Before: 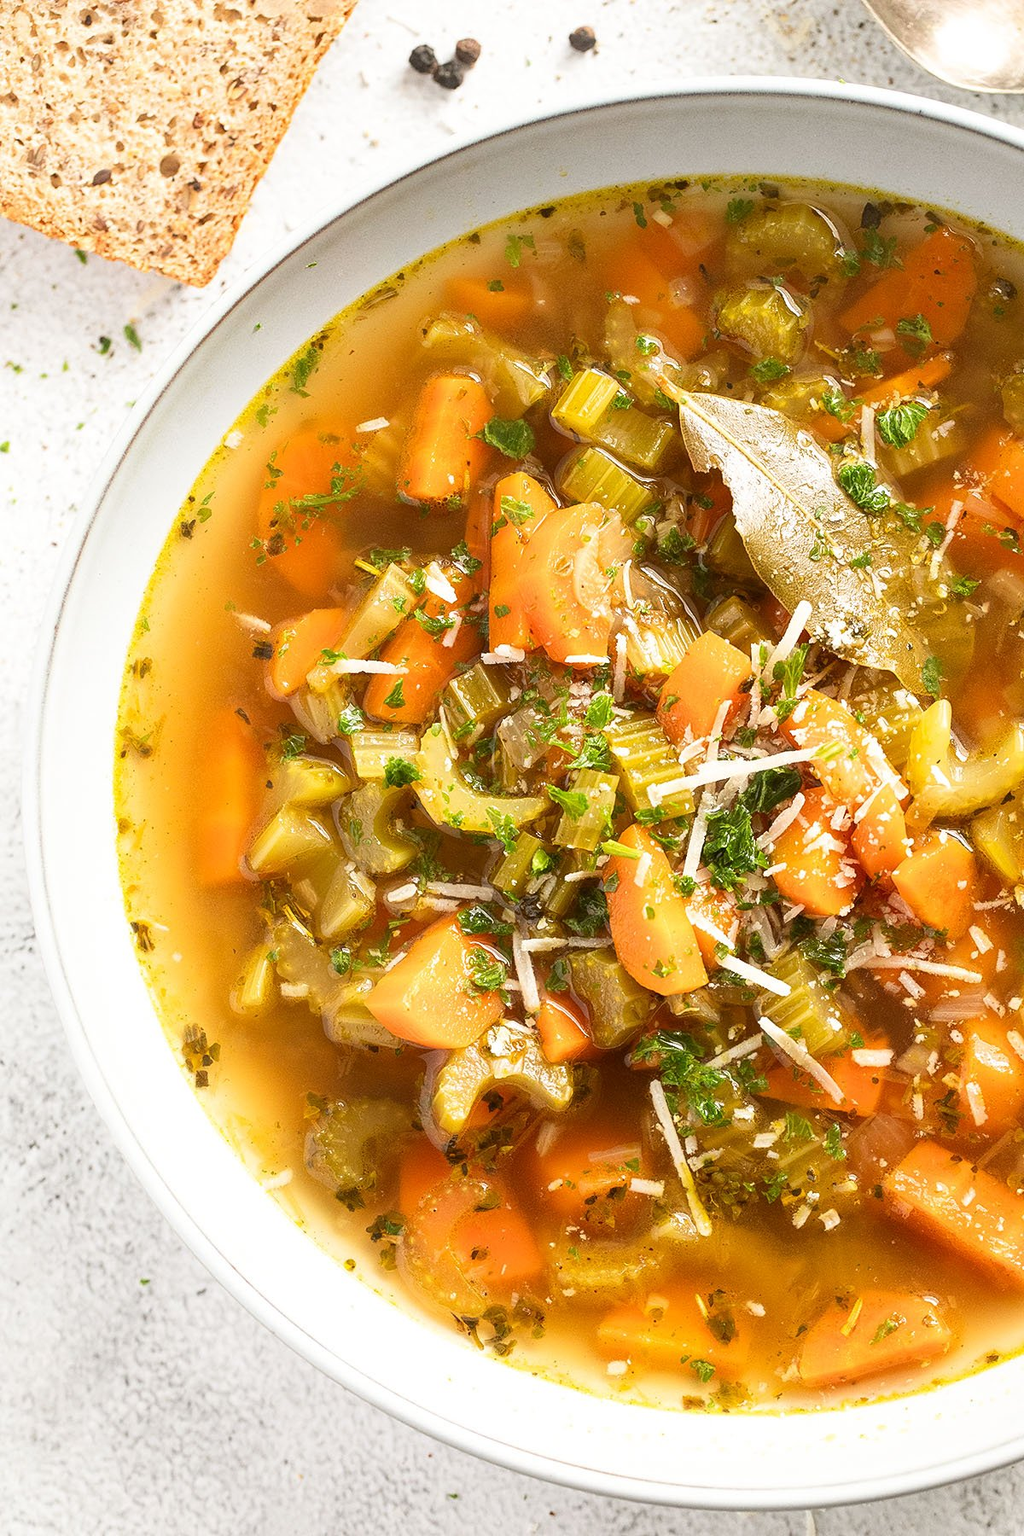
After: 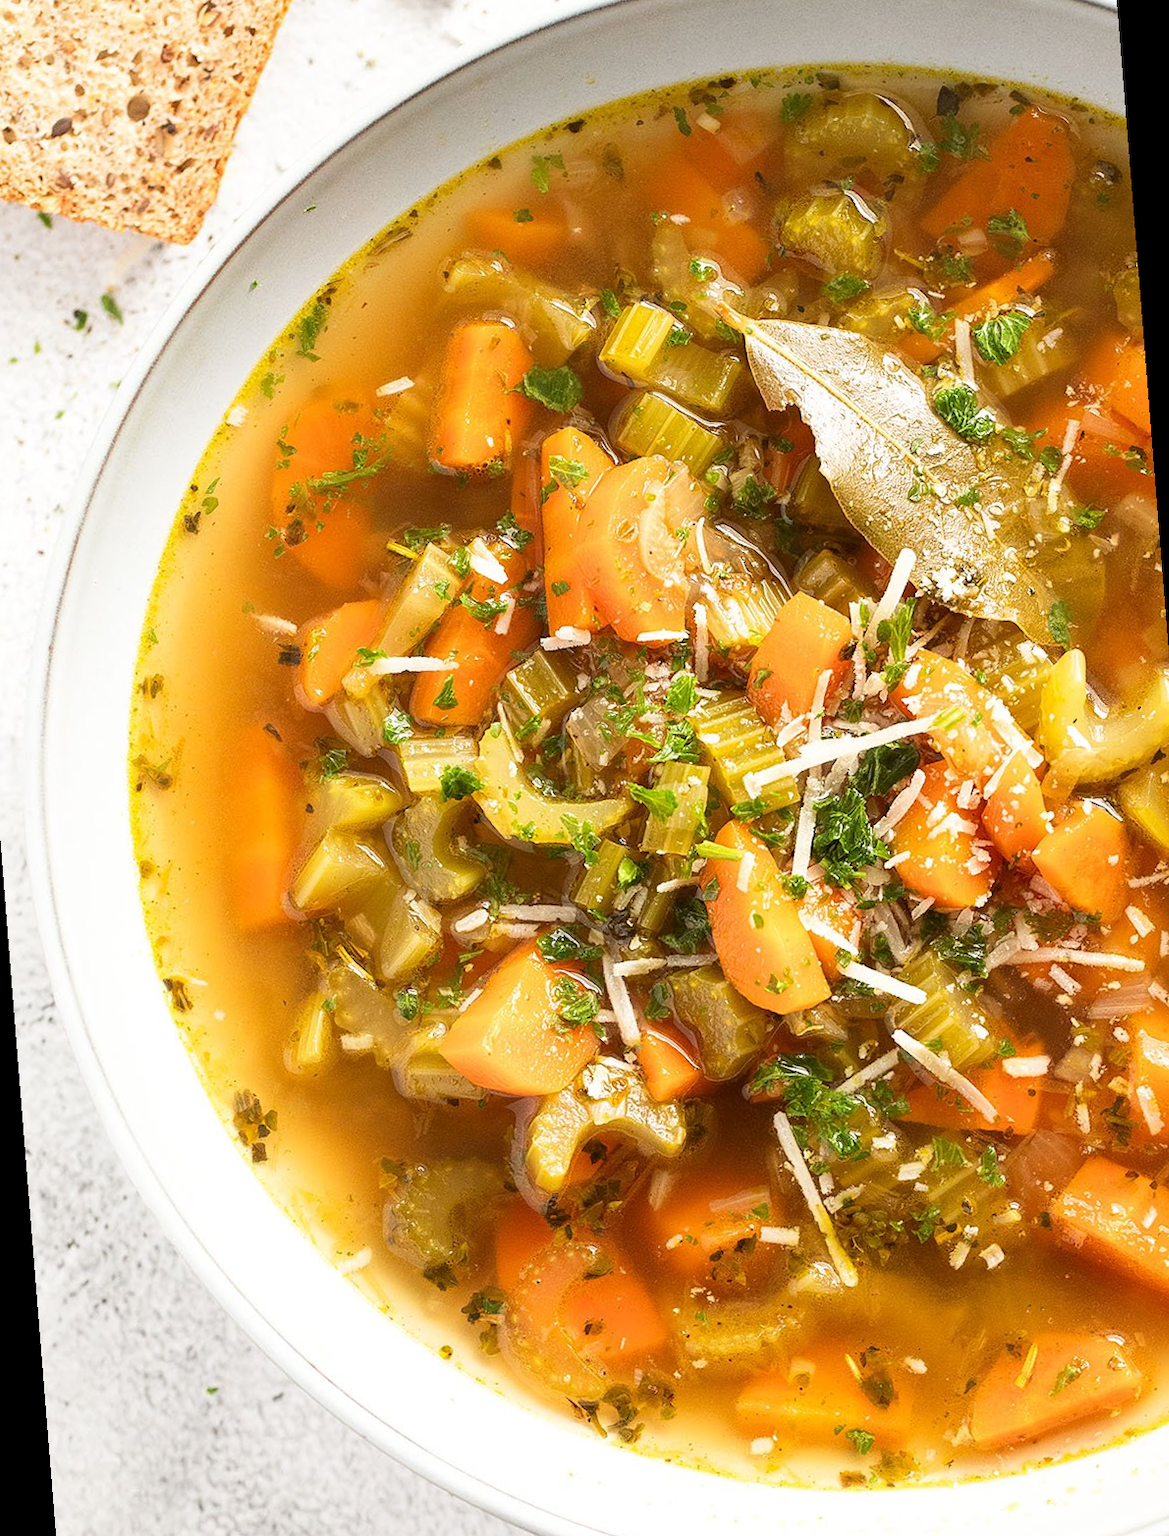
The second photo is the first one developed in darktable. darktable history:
exposure: compensate highlight preservation false
rotate and perspective: rotation -4.57°, crop left 0.054, crop right 0.944, crop top 0.087, crop bottom 0.914
